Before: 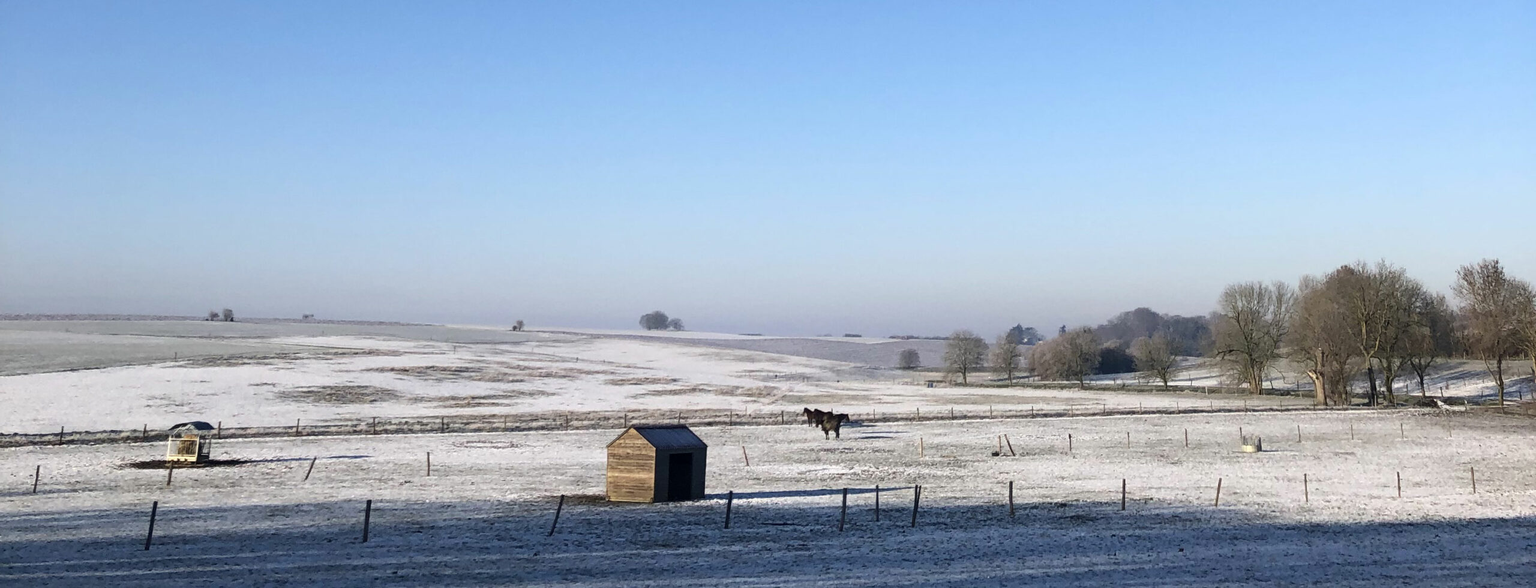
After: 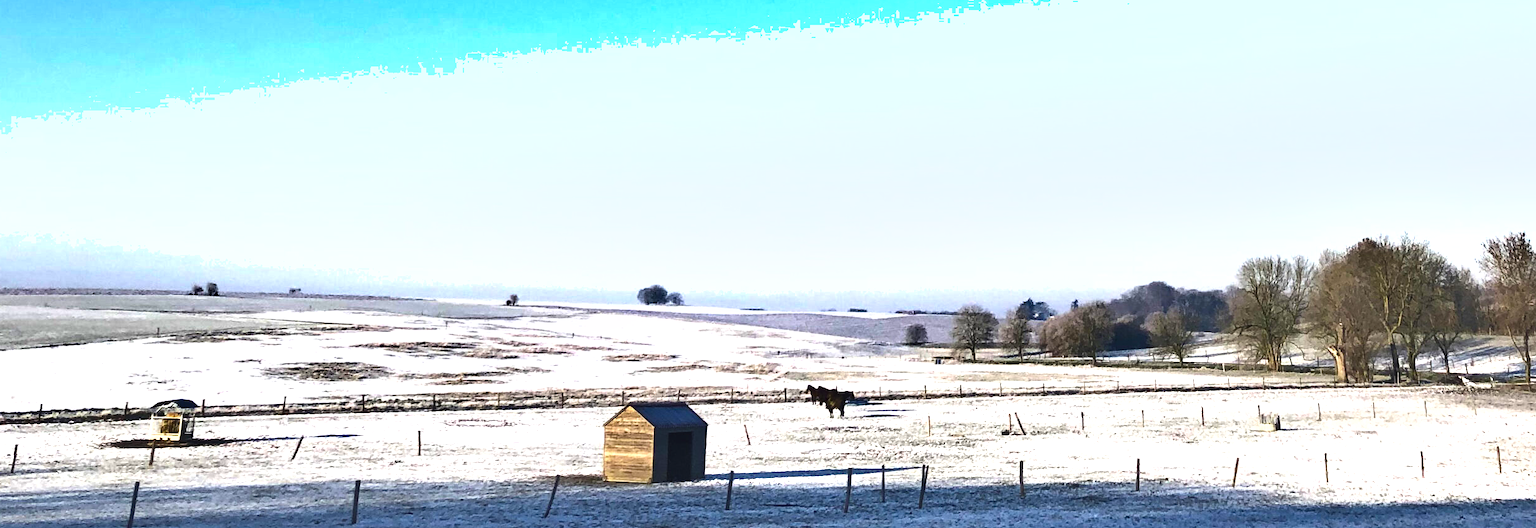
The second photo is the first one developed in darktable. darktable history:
exposure: black level correction 0, exposure 1.103 EV, compensate exposure bias true, compensate highlight preservation false
crop: left 1.487%, top 6.092%, right 1.724%, bottom 6.896%
shadows and highlights: shadows 43.84, white point adjustment -1.36, soften with gaussian
color balance rgb: global offset › luminance 0.676%, perceptual saturation grading › global saturation 19.539%, global vibrance 11.235%
